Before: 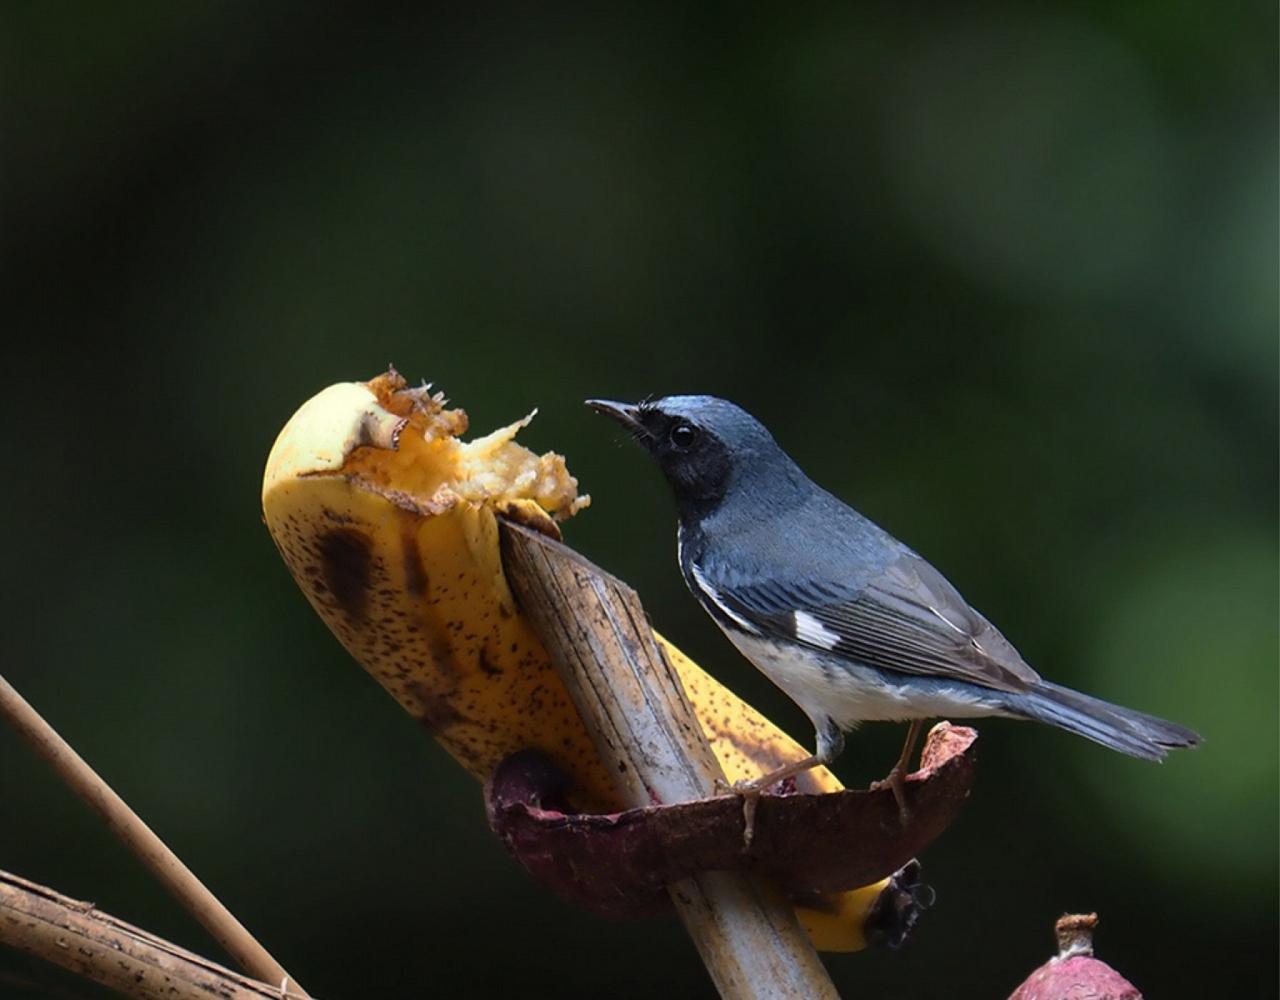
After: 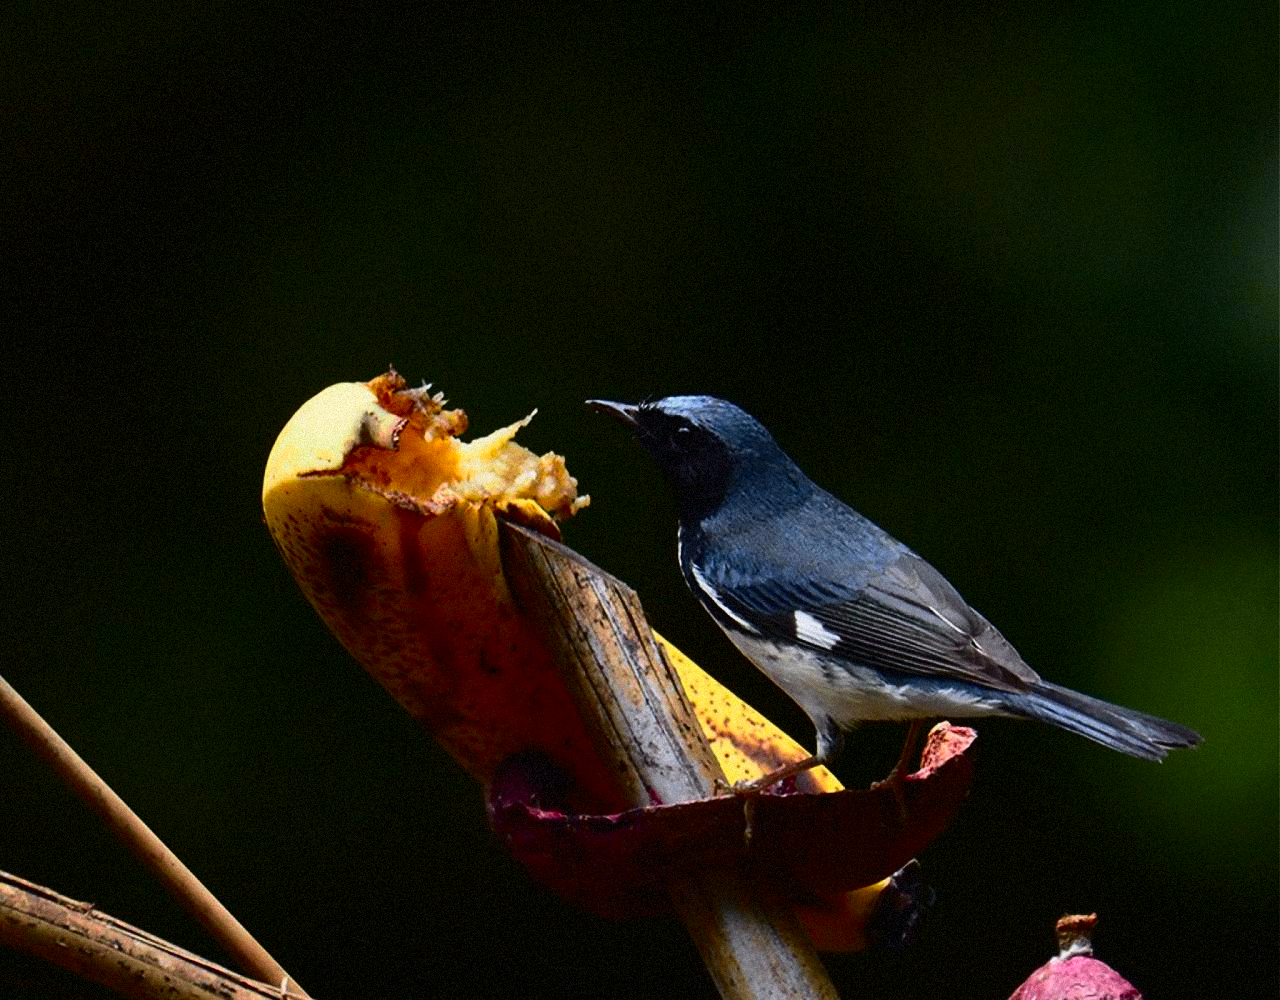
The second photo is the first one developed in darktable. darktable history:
grain: mid-tones bias 0%
tone curve: curves: ch0 [(0, 0.005) (0.103, 0.081) (0.196, 0.197) (0.391, 0.469) (0.491, 0.585) (0.638, 0.751) (0.822, 0.886) (0.997, 0.959)]; ch1 [(0, 0) (0.172, 0.123) (0.324, 0.253) (0.396, 0.388) (0.474, 0.479) (0.499, 0.498) (0.529, 0.528) (0.579, 0.614) (0.633, 0.677) (0.812, 0.856) (1, 1)]; ch2 [(0, 0) (0.411, 0.424) (0.459, 0.478) (0.5, 0.501) (0.517, 0.526) (0.553, 0.583) (0.609, 0.646) (0.708, 0.768) (0.839, 0.916) (1, 1)], color space Lab, independent channels, preserve colors none
contrast brightness saturation: contrast 0.1, brightness -0.26, saturation 0.14
